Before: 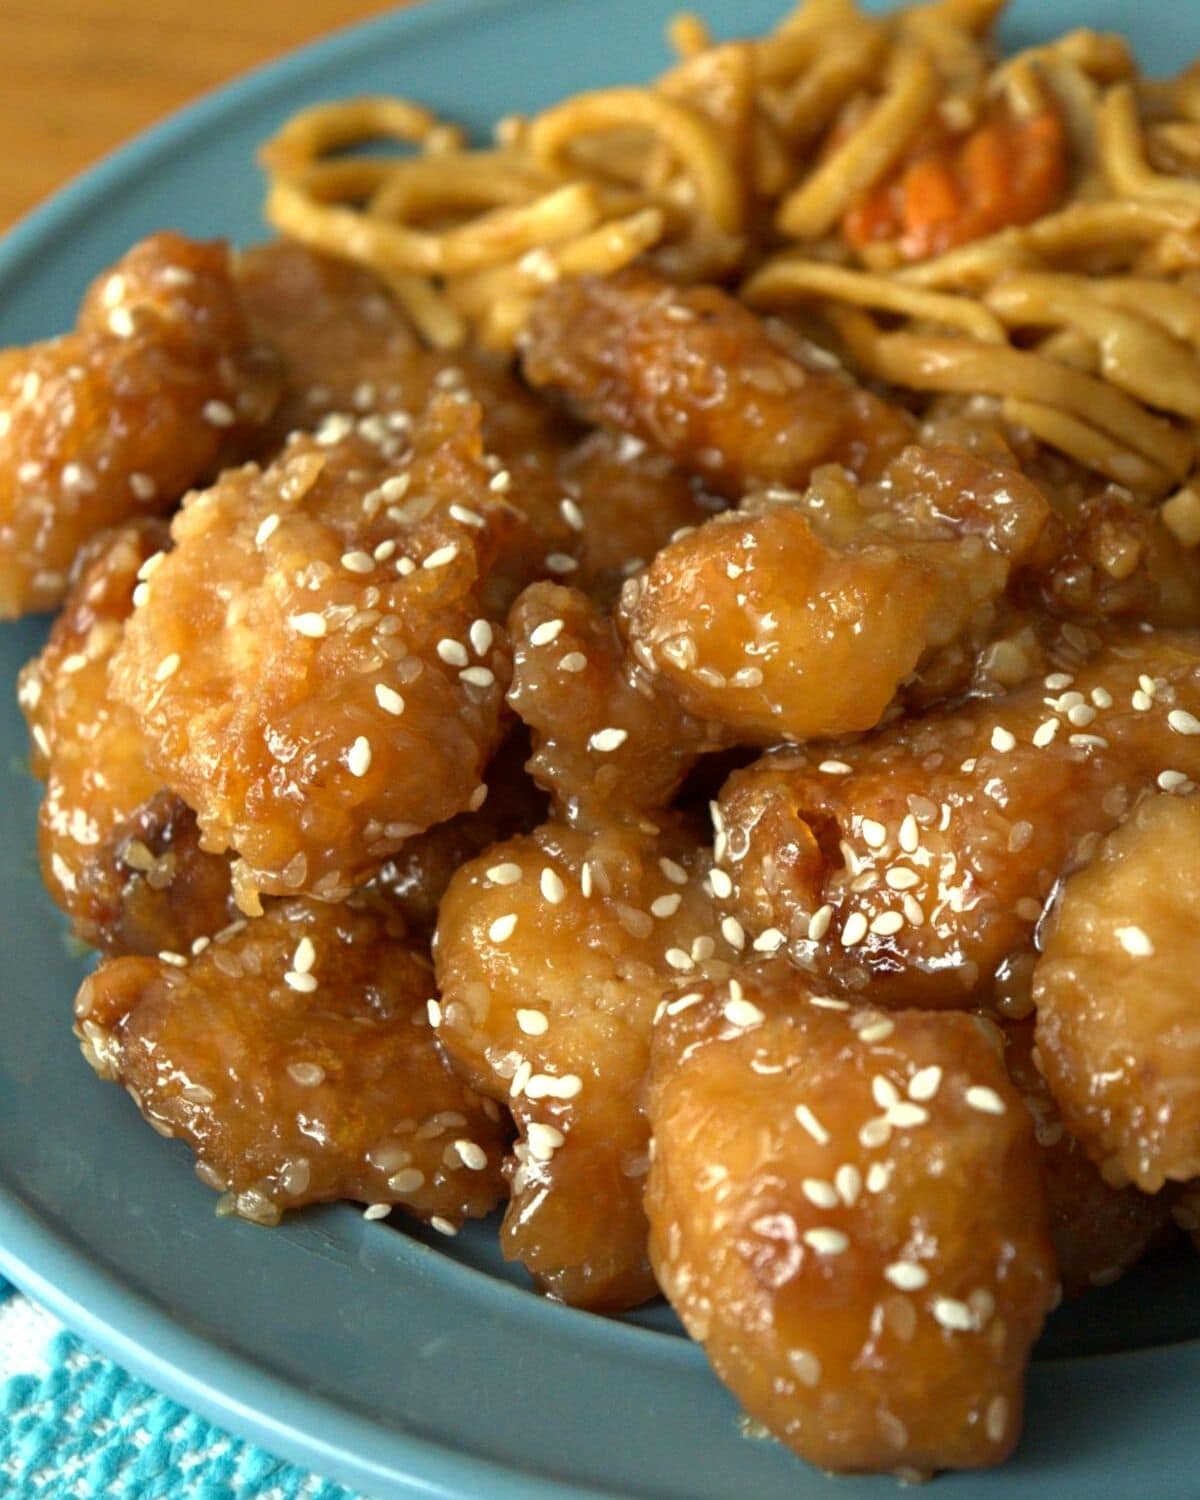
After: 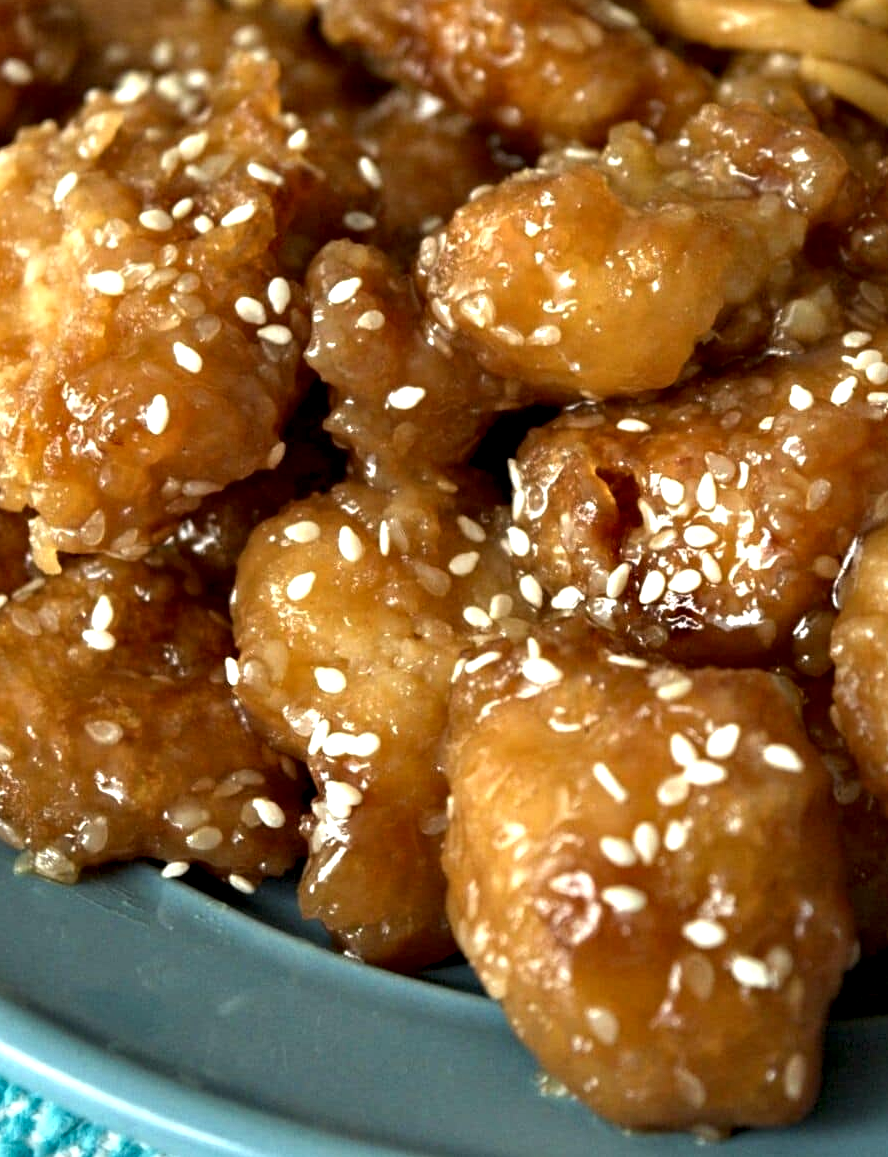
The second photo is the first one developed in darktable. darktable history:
contrast equalizer: y [[0.601, 0.6, 0.598, 0.598, 0.6, 0.601], [0.5 ×6], [0.5 ×6], [0 ×6], [0 ×6]]
crop: left 16.871%, top 22.857%, right 9.116%
